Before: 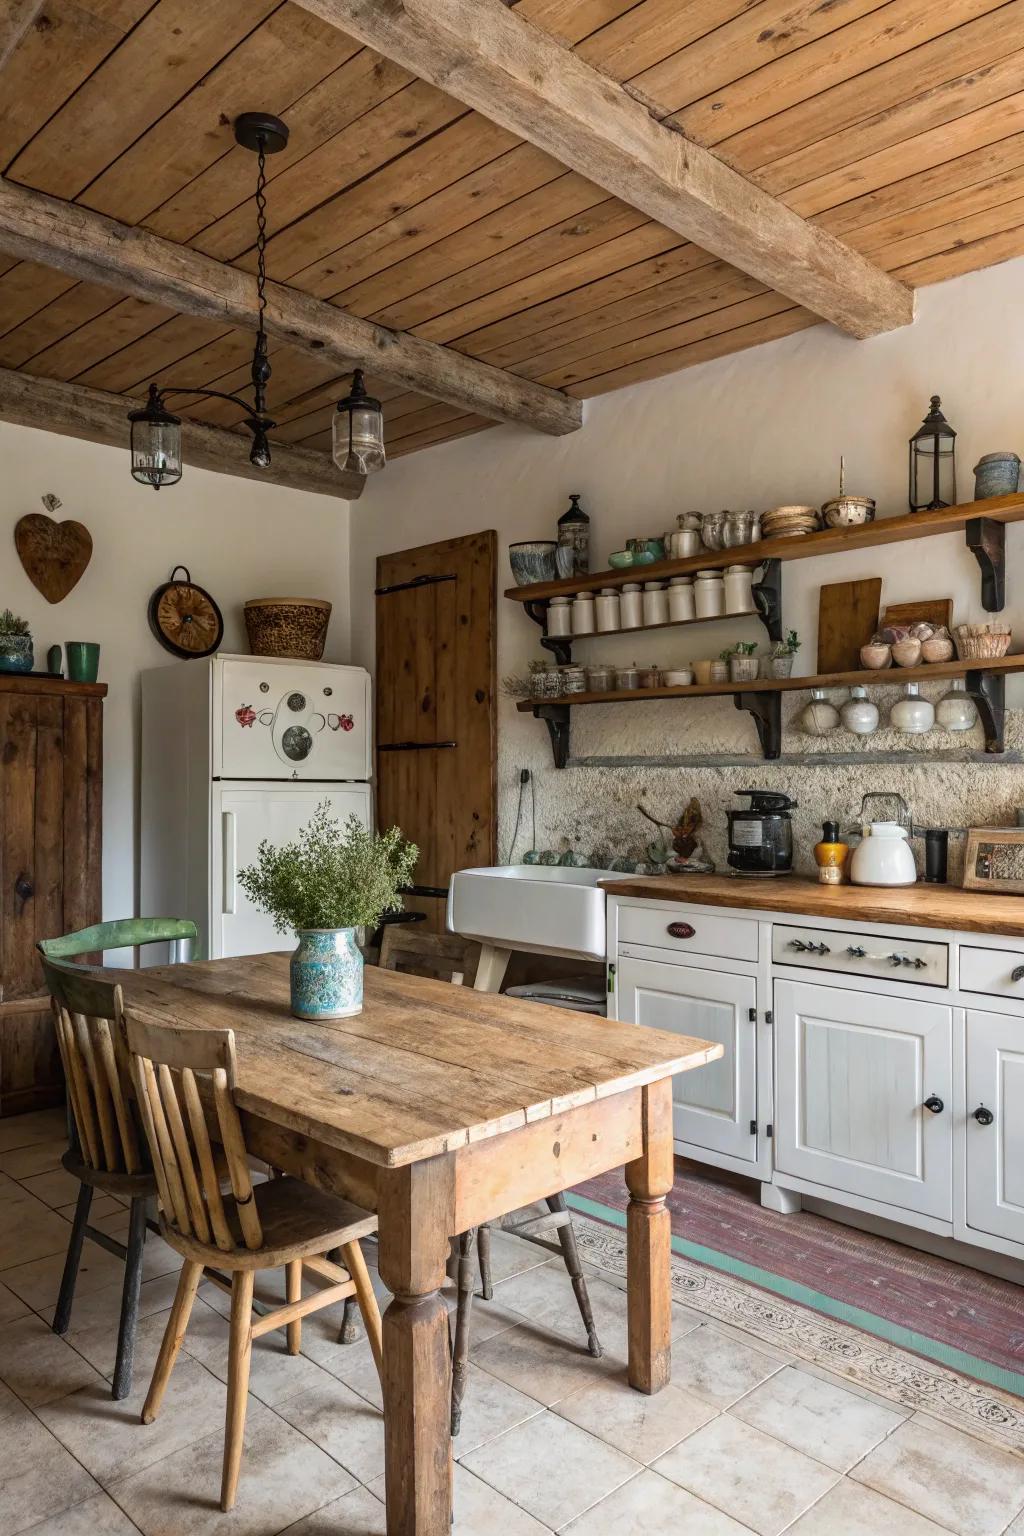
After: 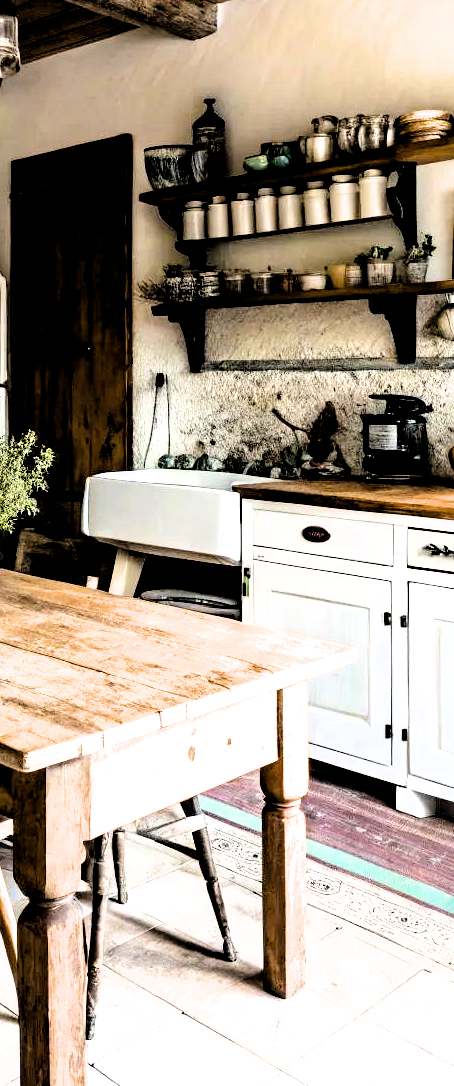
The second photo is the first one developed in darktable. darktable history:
contrast brightness saturation: contrast 0.005, saturation -0.064
crop: left 35.699%, top 25.811%, right 19.945%, bottom 3.429%
color balance rgb: perceptual saturation grading › global saturation 20%, perceptual saturation grading › highlights -25.858%, perceptual saturation grading › shadows 49.215%, perceptual brilliance grading › highlights 46.672%, perceptual brilliance grading › mid-tones 22.1%, perceptual brilliance grading › shadows -6.039%, global vibrance 11.133%
filmic rgb: middle gray luminance 13.44%, black relative exposure -1.87 EV, white relative exposure 3.1 EV, target black luminance 0%, hardness 1.8, latitude 58.66%, contrast 1.734, highlights saturation mix 4.11%, shadows ↔ highlights balance -37.12%
tone equalizer: on, module defaults
